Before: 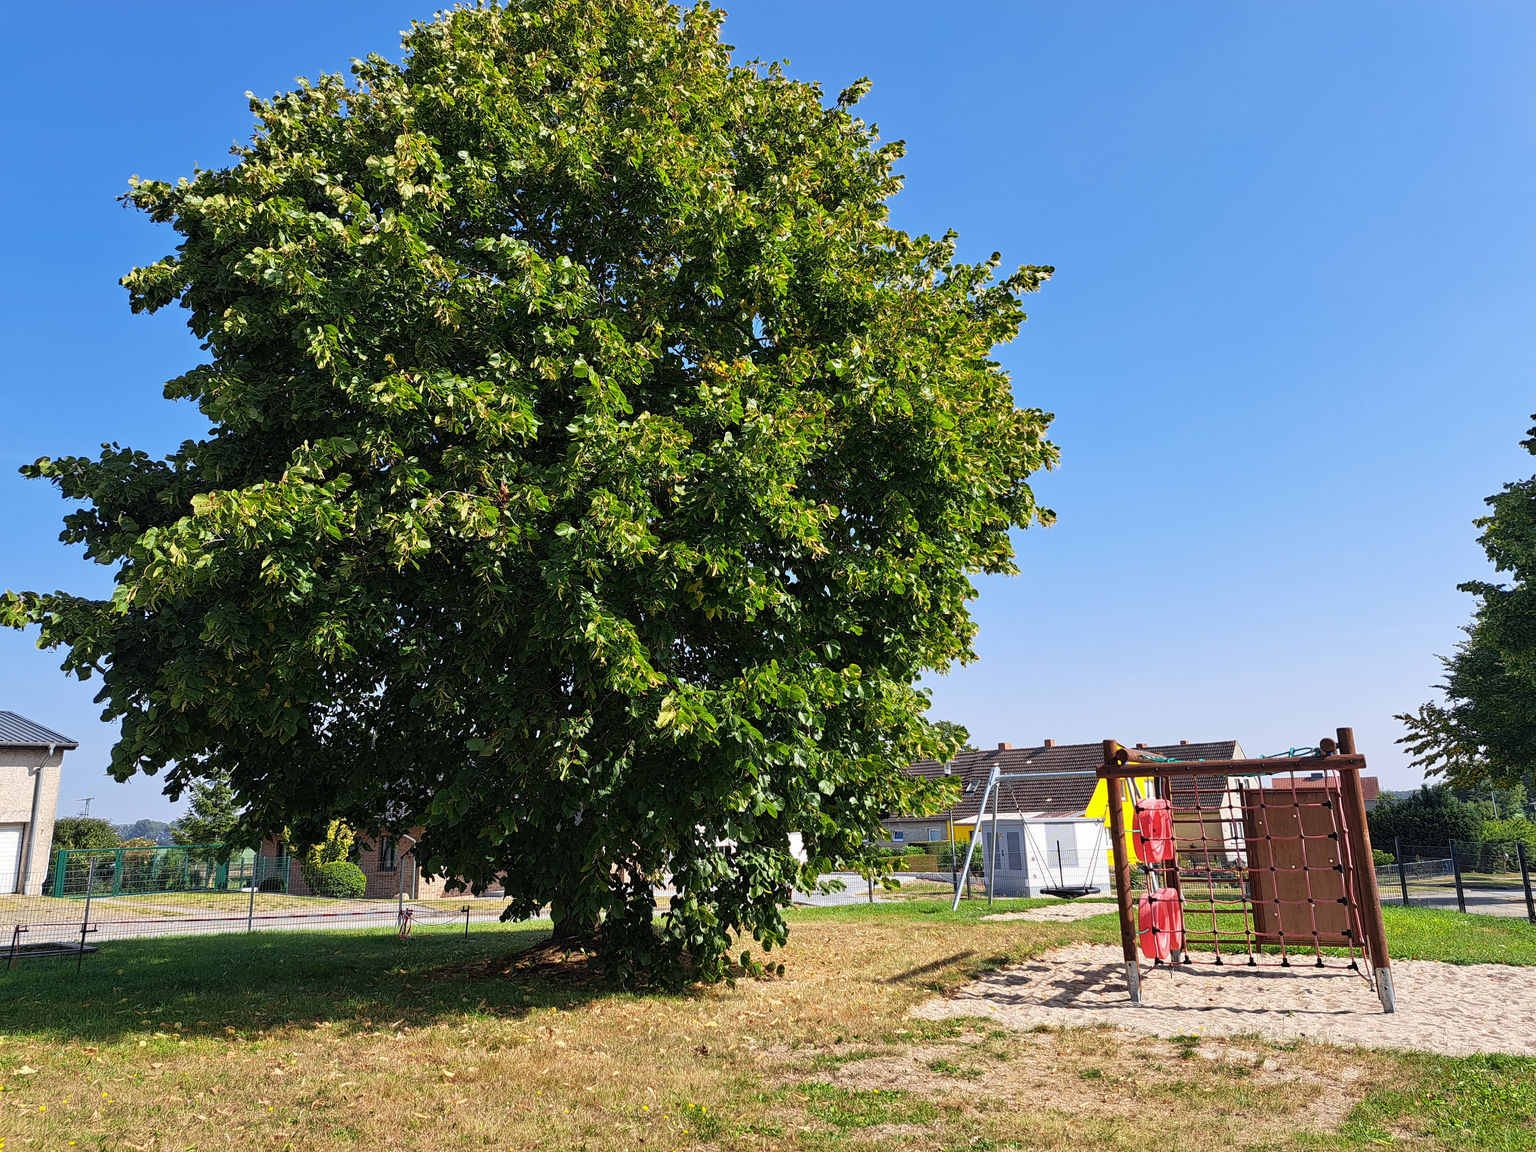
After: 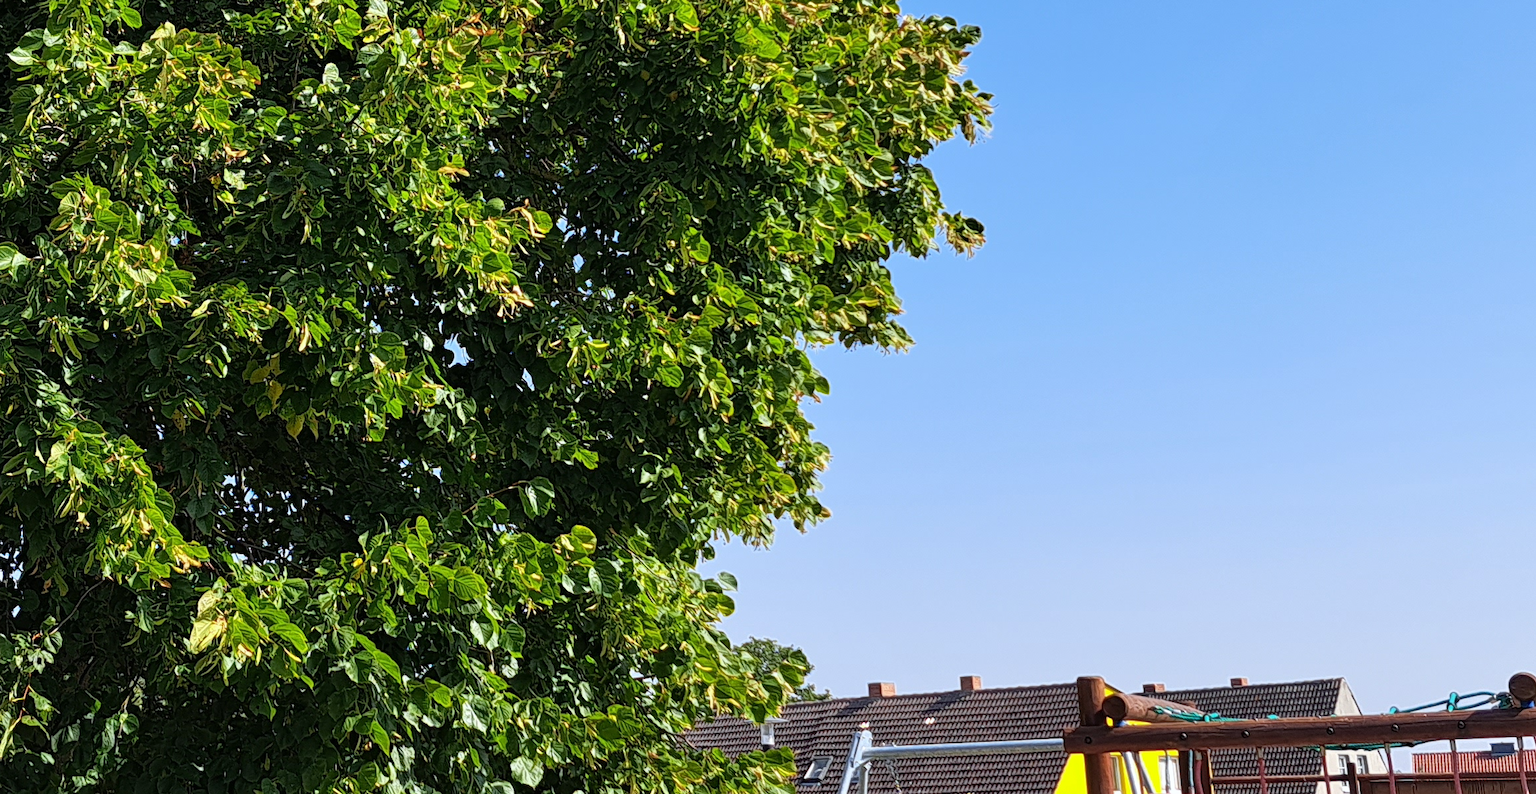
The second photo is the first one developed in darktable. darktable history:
white balance: red 0.982, blue 1.018
crop: left 36.607%, top 34.735%, right 13.146%, bottom 30.611%
